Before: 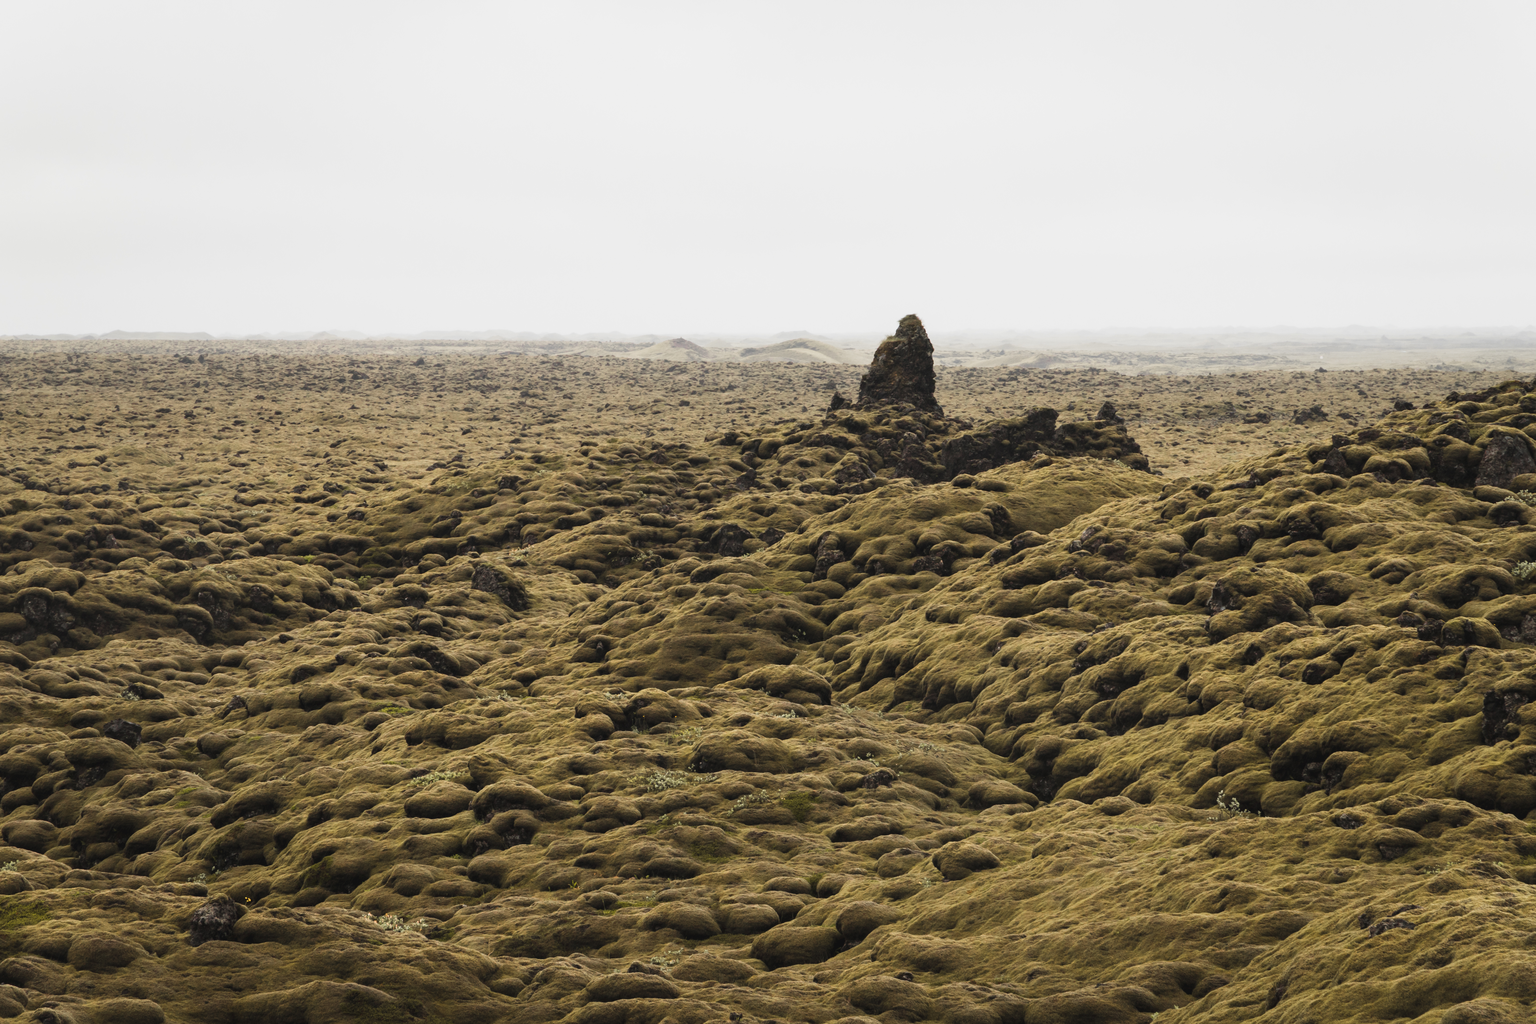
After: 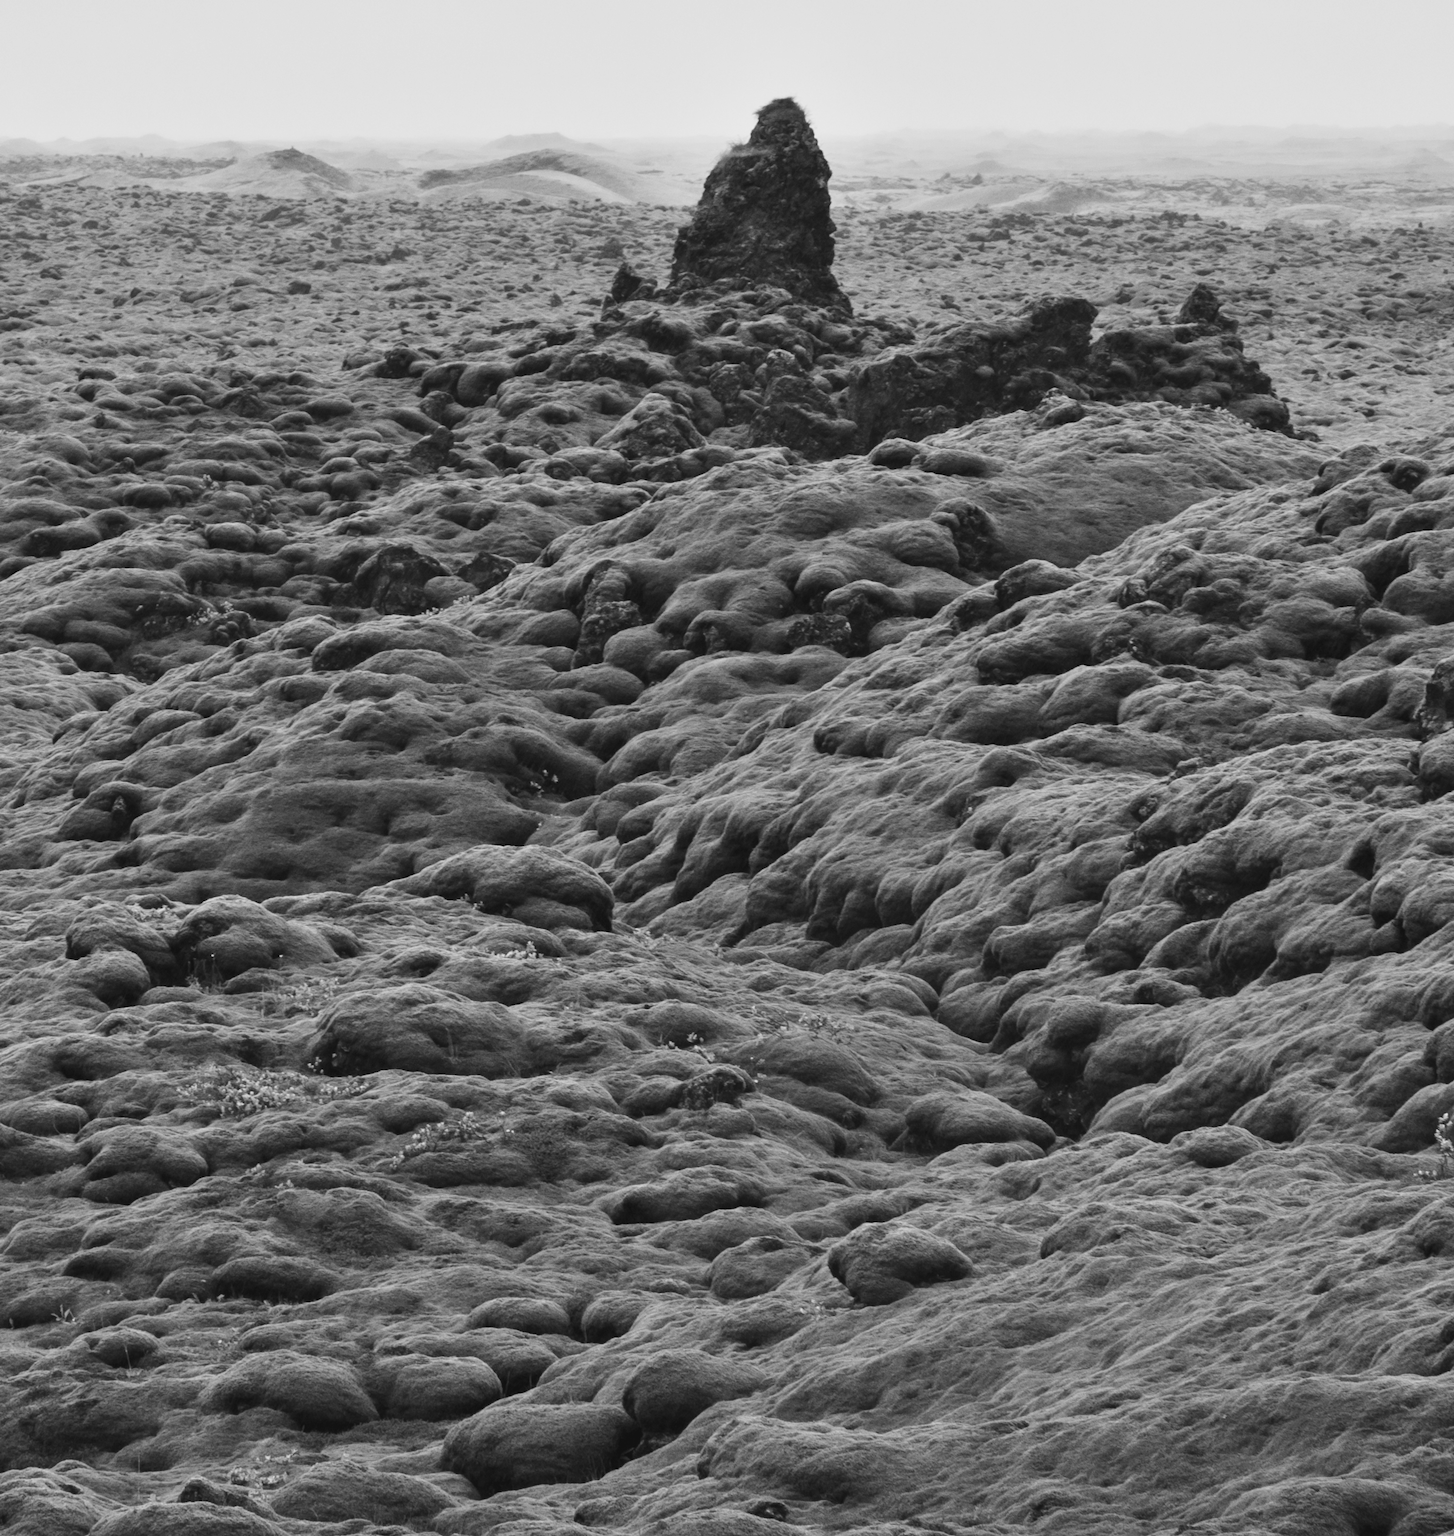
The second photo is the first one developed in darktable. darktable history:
crop: left 35.432%, top 26.233%, right 20.145%, bottom 3.432%
shadows and highlights: shadows color adjustment 97.66%, soften with gaussian
monochrome: on, module defaults
